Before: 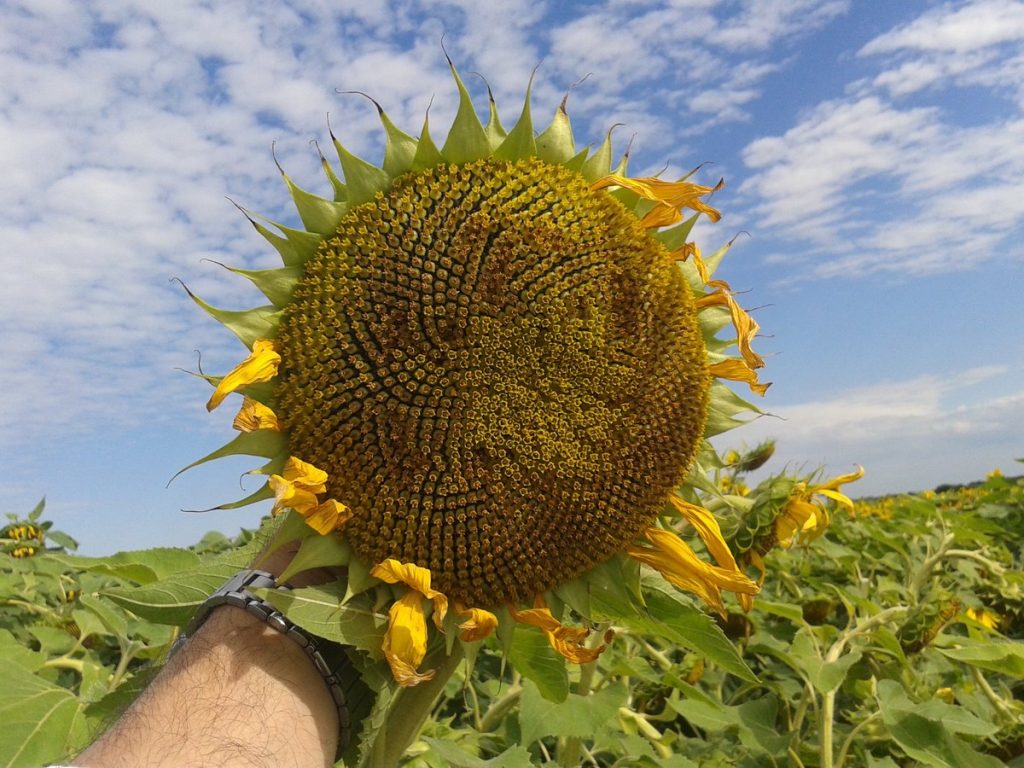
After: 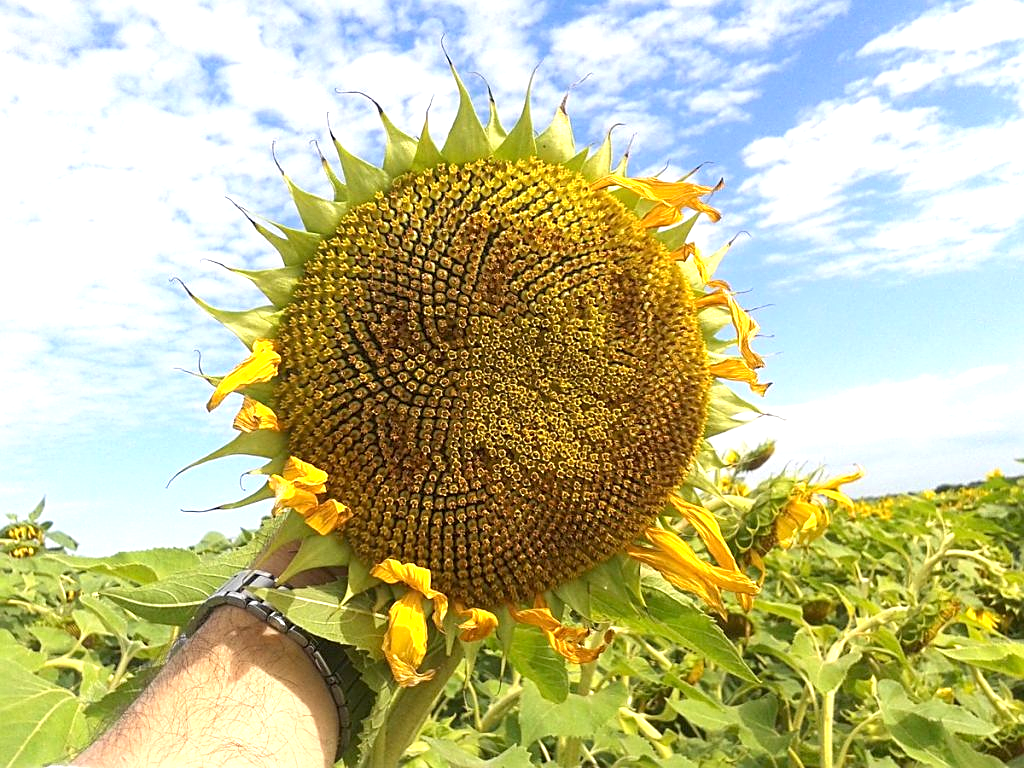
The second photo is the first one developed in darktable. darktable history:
white balance: emerald 1
exposure: black level correction 0.001, exposure 1.116 EV, compensate highlight preservation false
sharpen: on, module defaults
contrast equalizer: y [[0.5, 0.5, 0.468, 0.5, 0.5, 0.5], [0.5 ×6], [0.5 ×6], [0 ×6], [0 ×6]]
